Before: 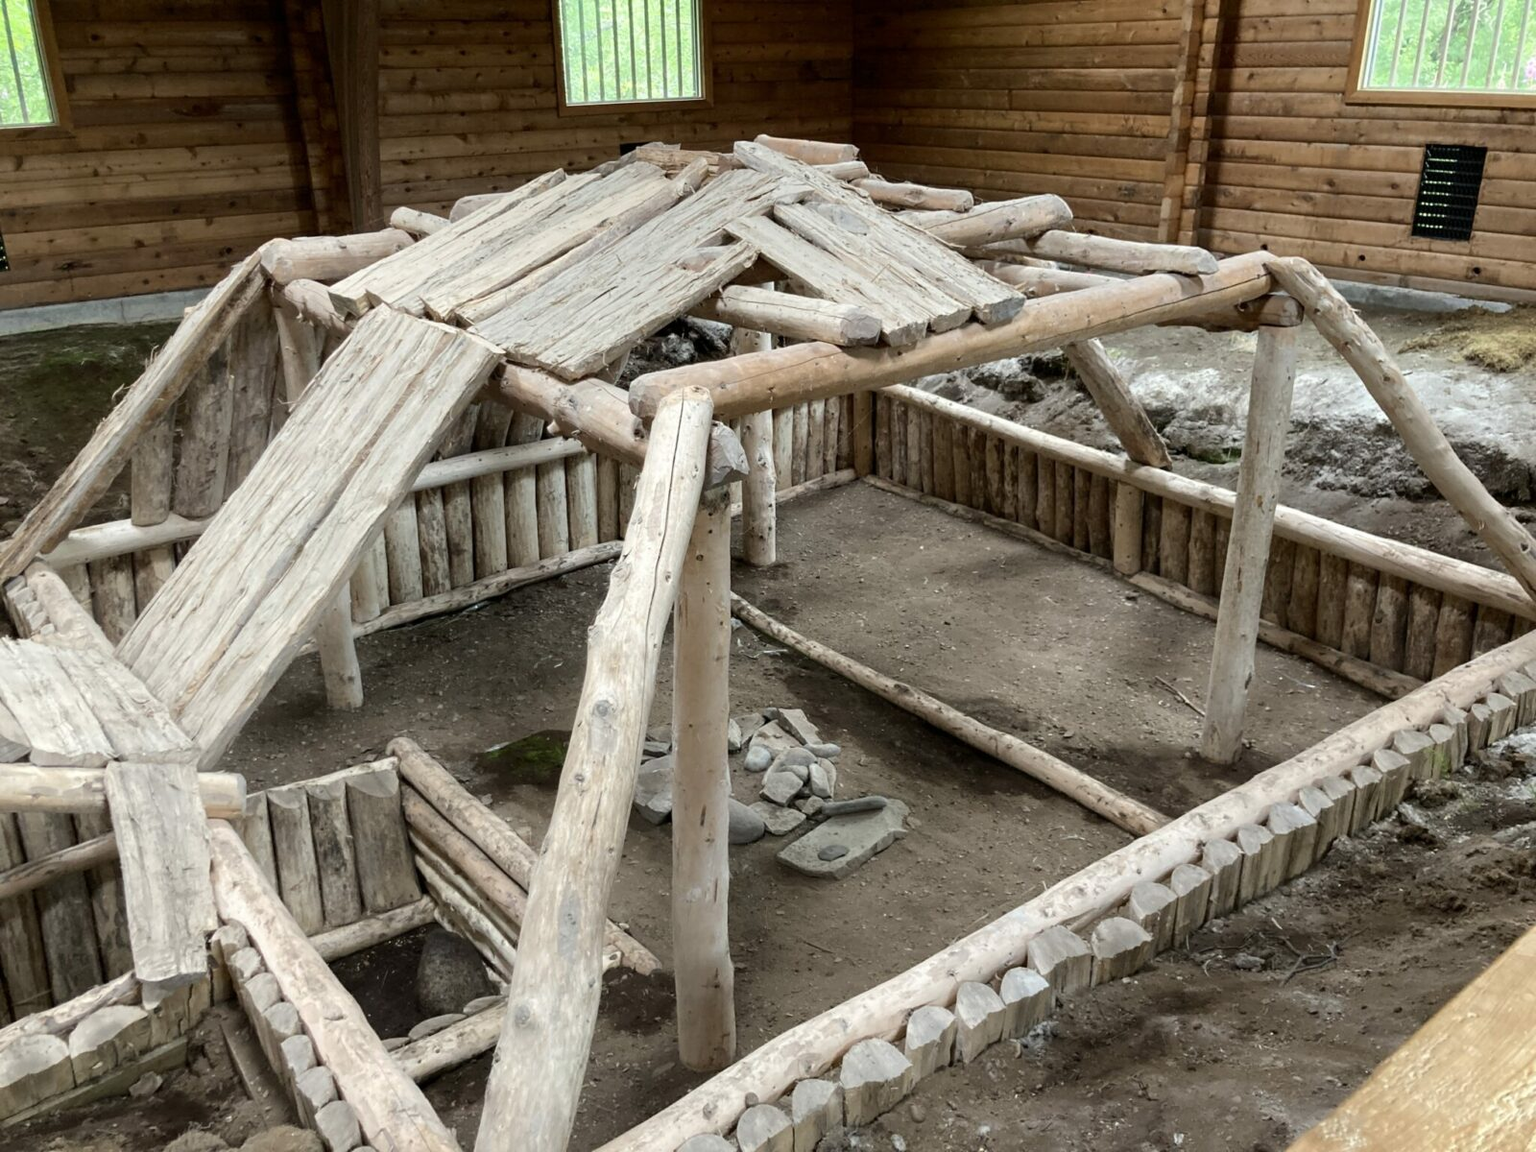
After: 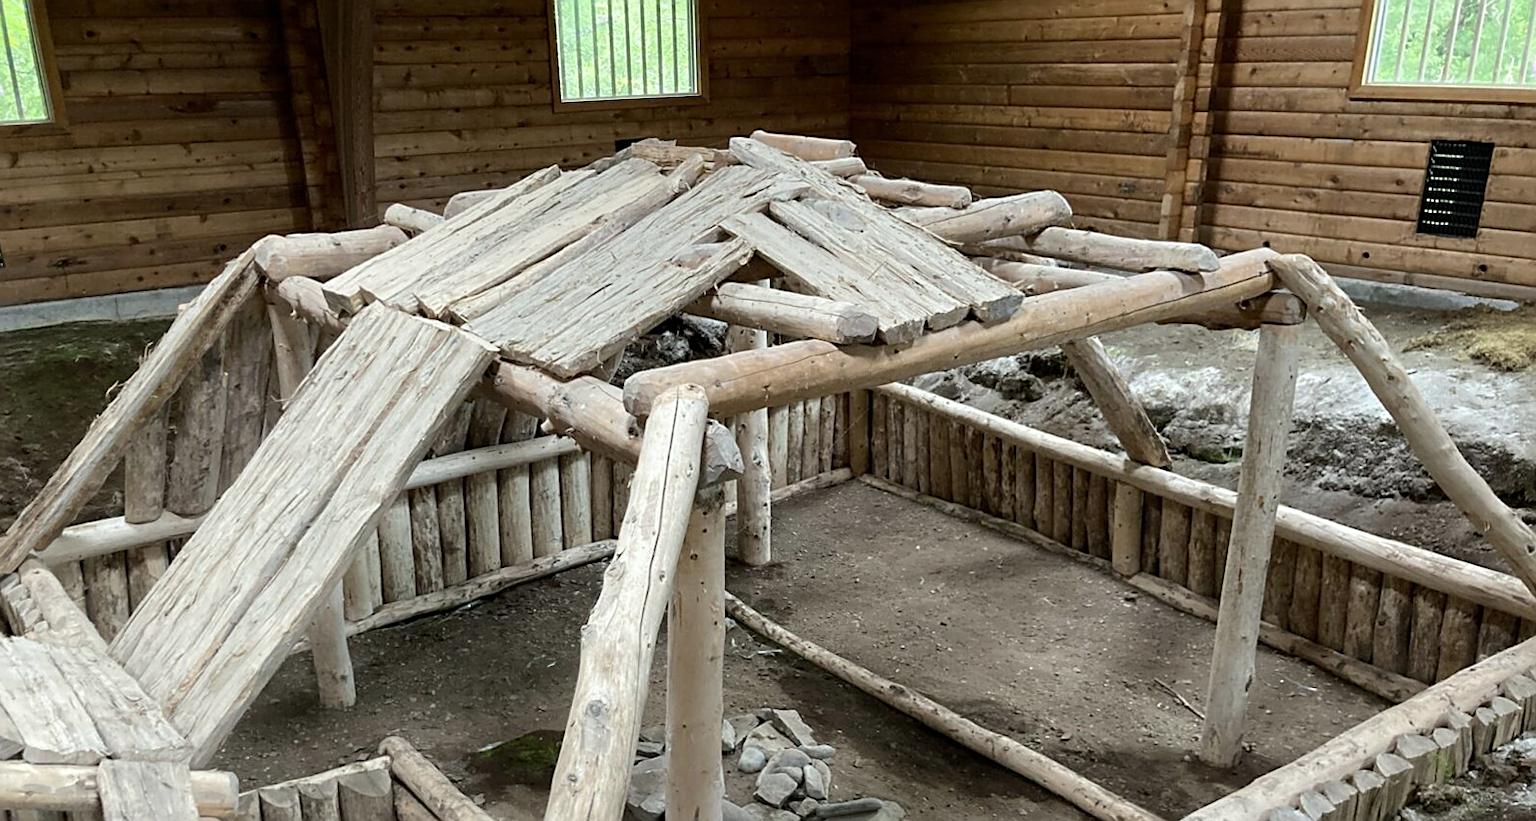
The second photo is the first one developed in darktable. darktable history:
white balance: red 0.986, blue 1.01
rotate and perspective: rotation 0.192°, lens shift (horizontal) -0.015, crop left 0.005, crop right 0.996, crop top 0.006, crop bottom 0.99
crop: bottom 28.576%
sharpen: on, module defaults
